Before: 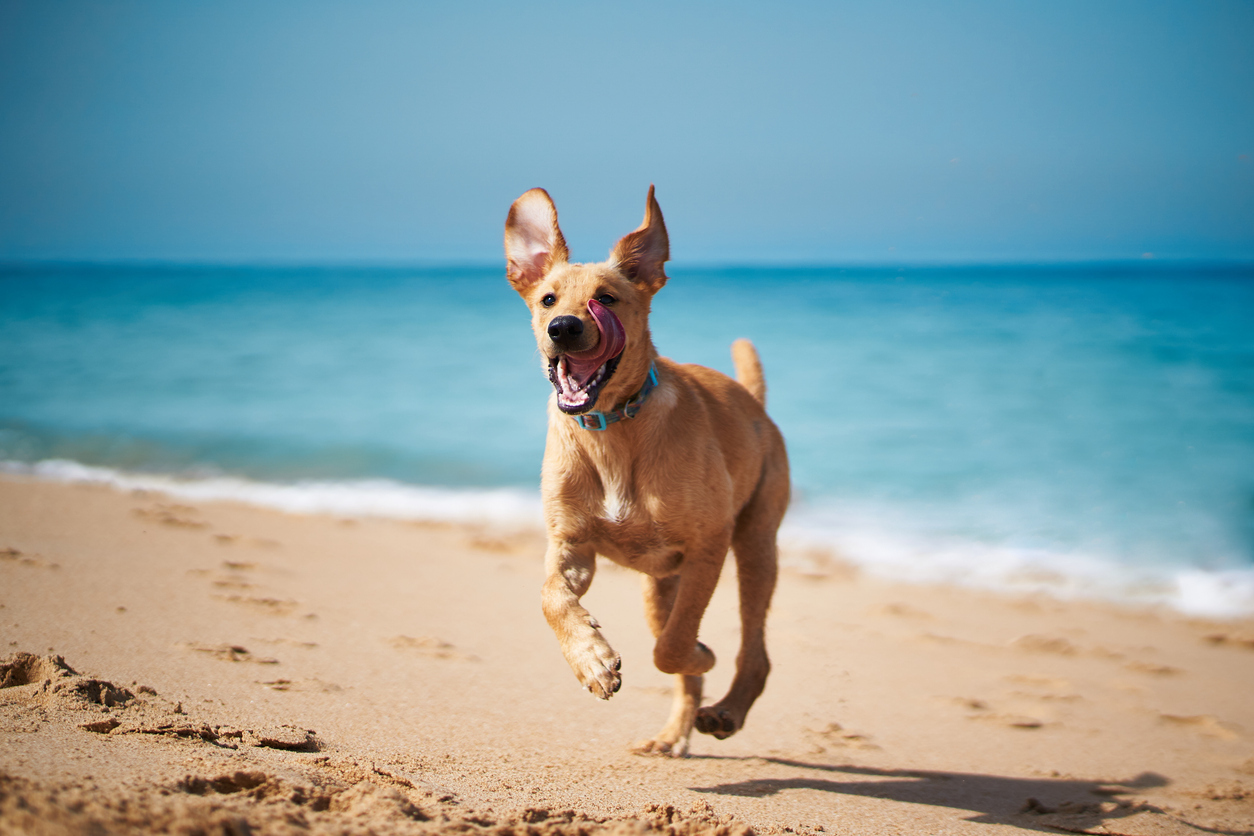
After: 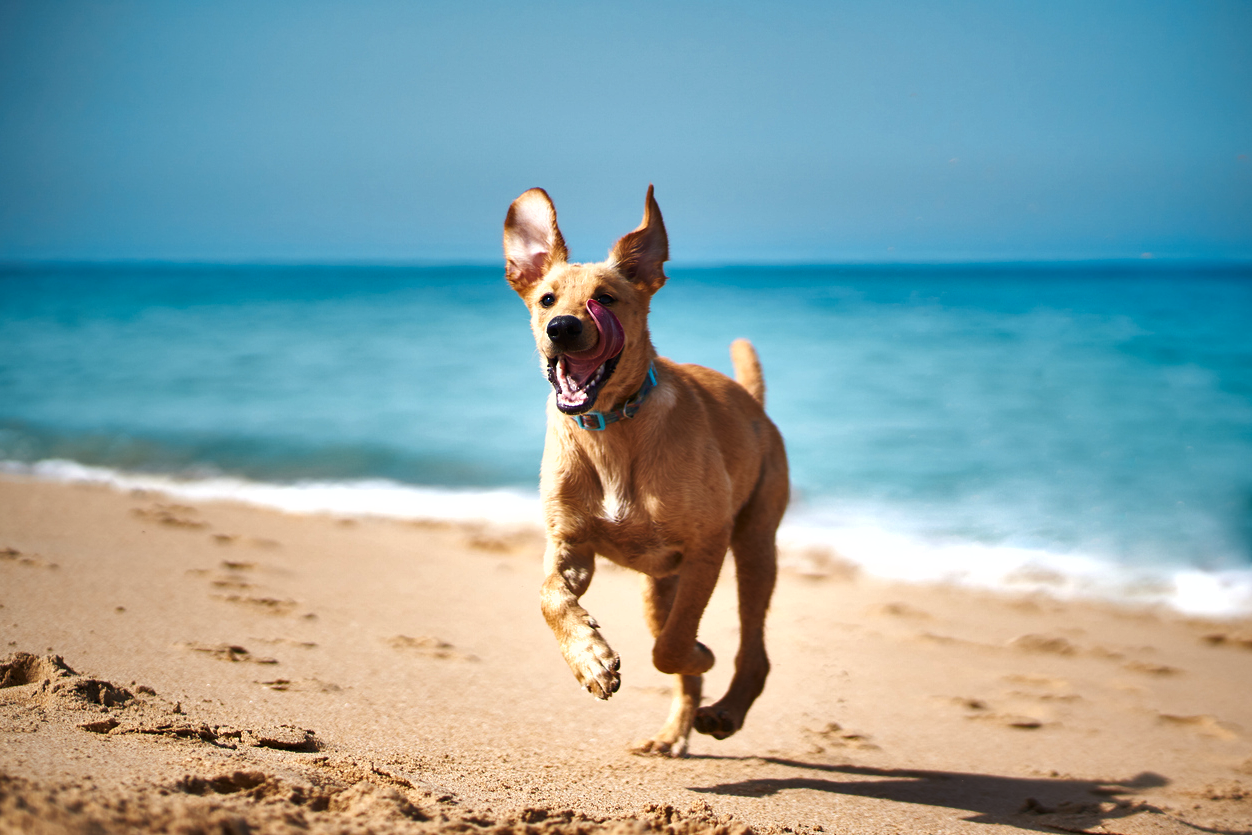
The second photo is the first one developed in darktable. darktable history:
crop: left 0.112%
tone equalizer: -8 EV -0.408 EV, -7 EV -0.394 EV, -6 EV -0.309 EV, -5 EV -0.238 EV, -3 EV 0.201 EV, -2 EV 0.333 EV, -1 EV 0.408 EV, +0 EV 0.391 EV, edges refinement/feathering 500, mask exposure compensation -1.57 EV, preserve details no
shadows and highlights: radius 117.9, shadows 42.26, highlights -61.93, soften with gaussian
